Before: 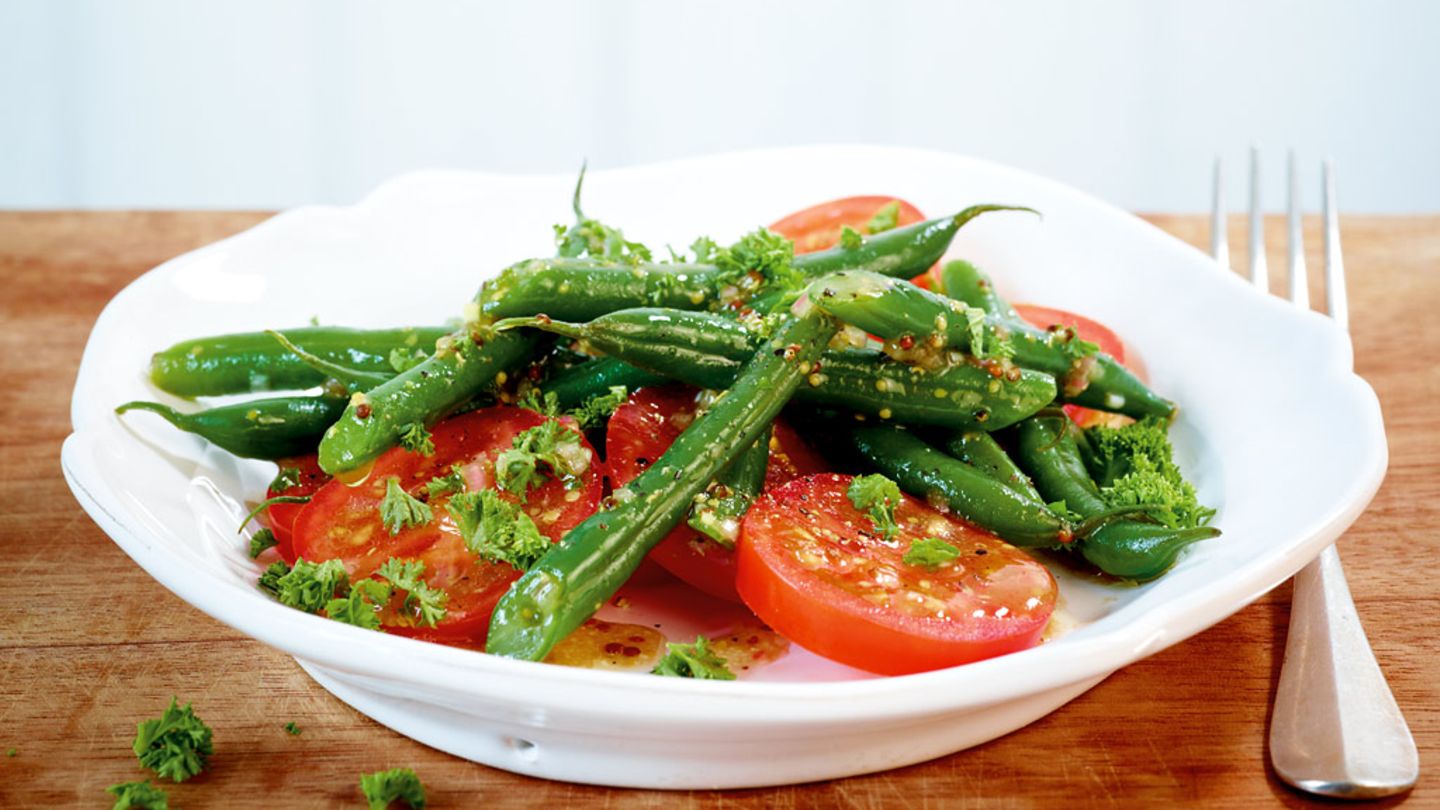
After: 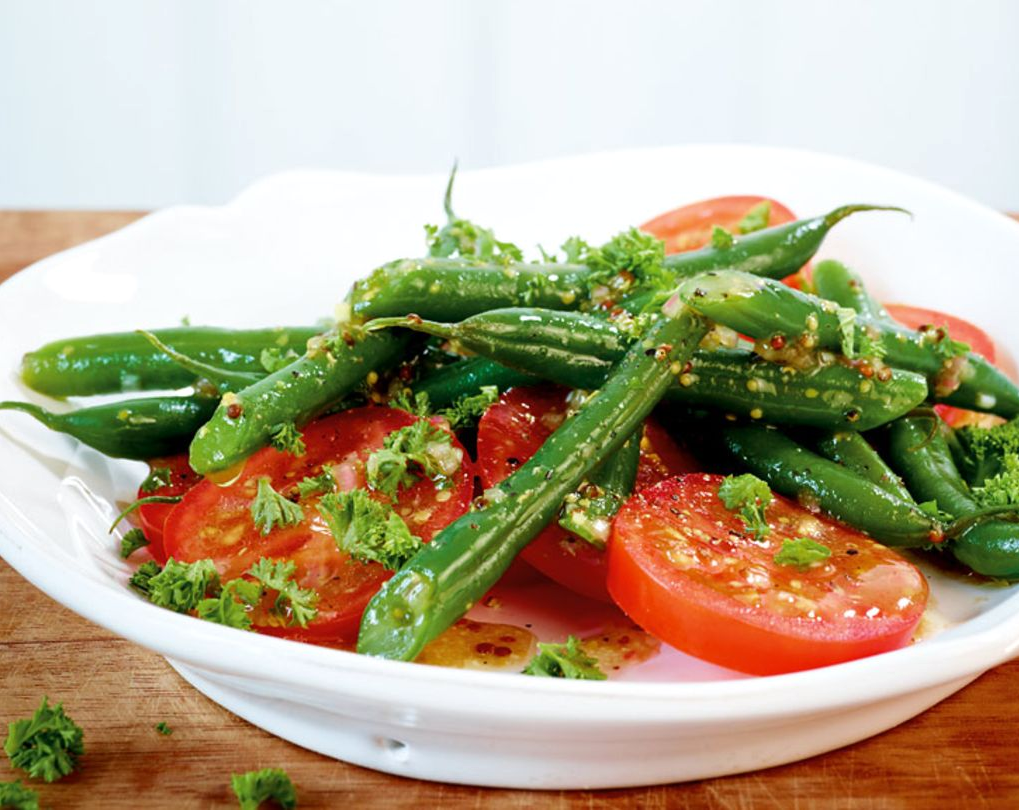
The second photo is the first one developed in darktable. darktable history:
crop and rotate: left 8.959%, right 20.237%
tone equalizer: edges refinement/feathering 500, mask exposure compensation -1.57 EV, preserve details no
